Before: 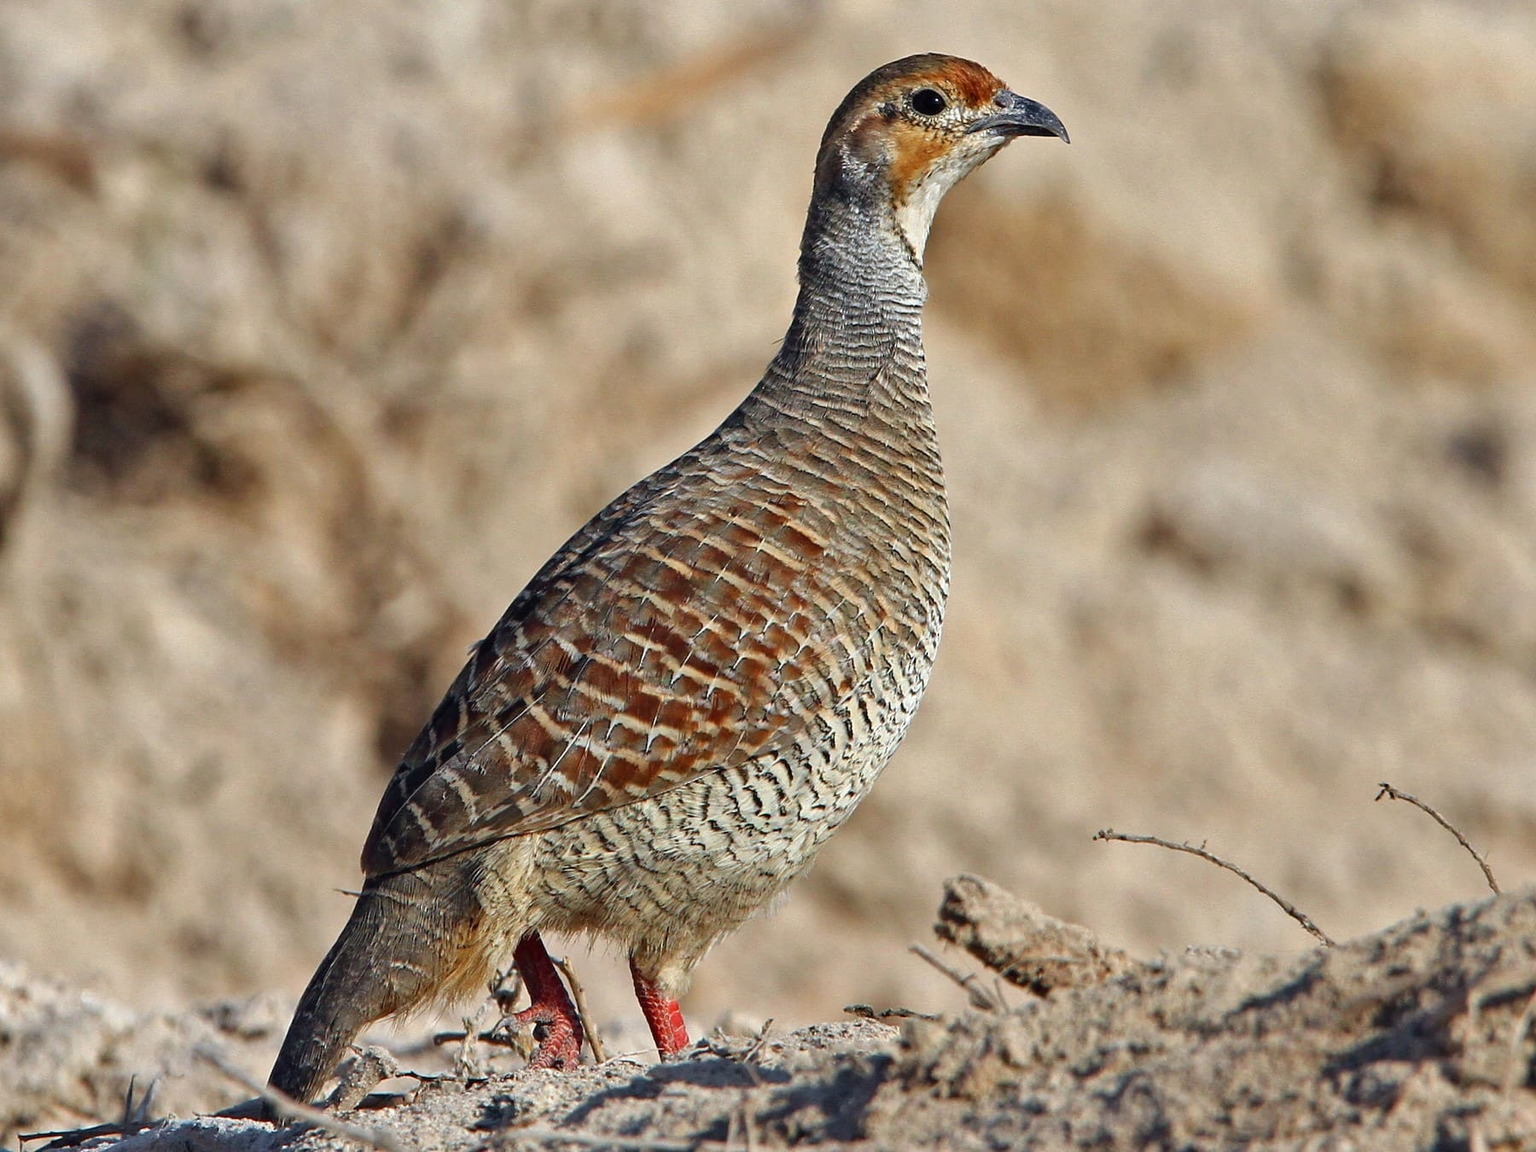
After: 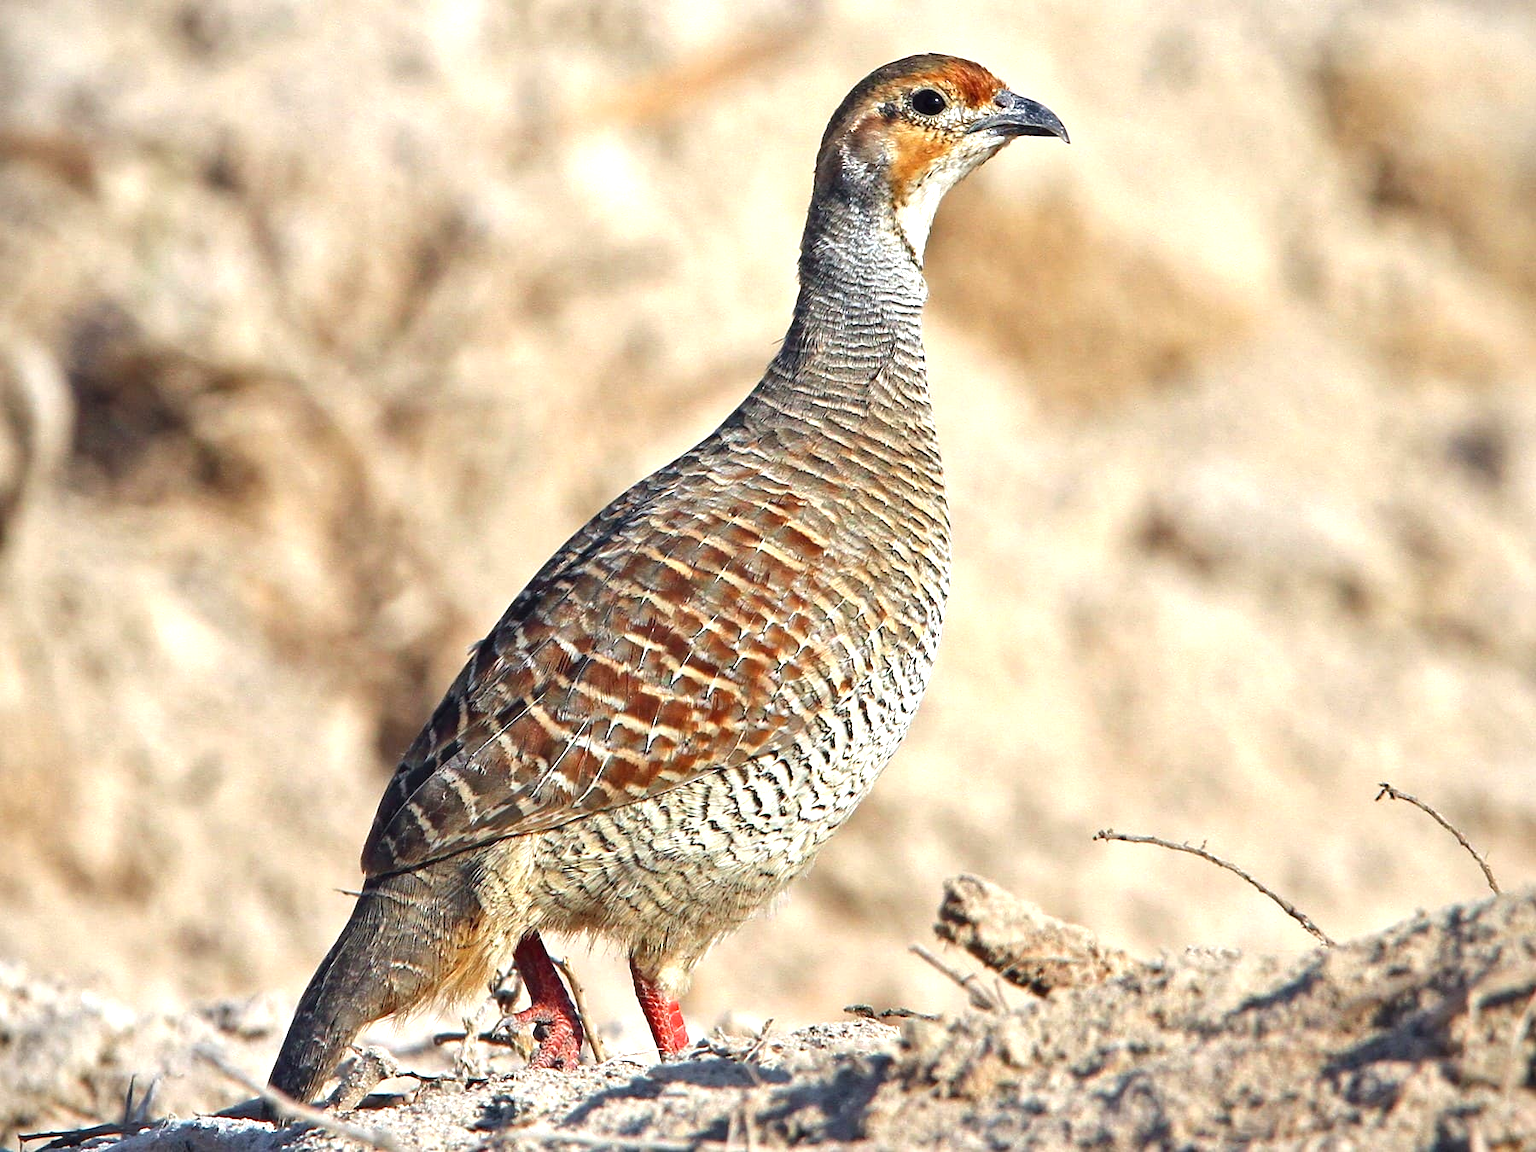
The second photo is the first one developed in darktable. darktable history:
vignetting: fall-off start 91.12%, saturation 0.031
exposure: black level correction 0, exposure 1.001 EV, compensate highlight preservation false
